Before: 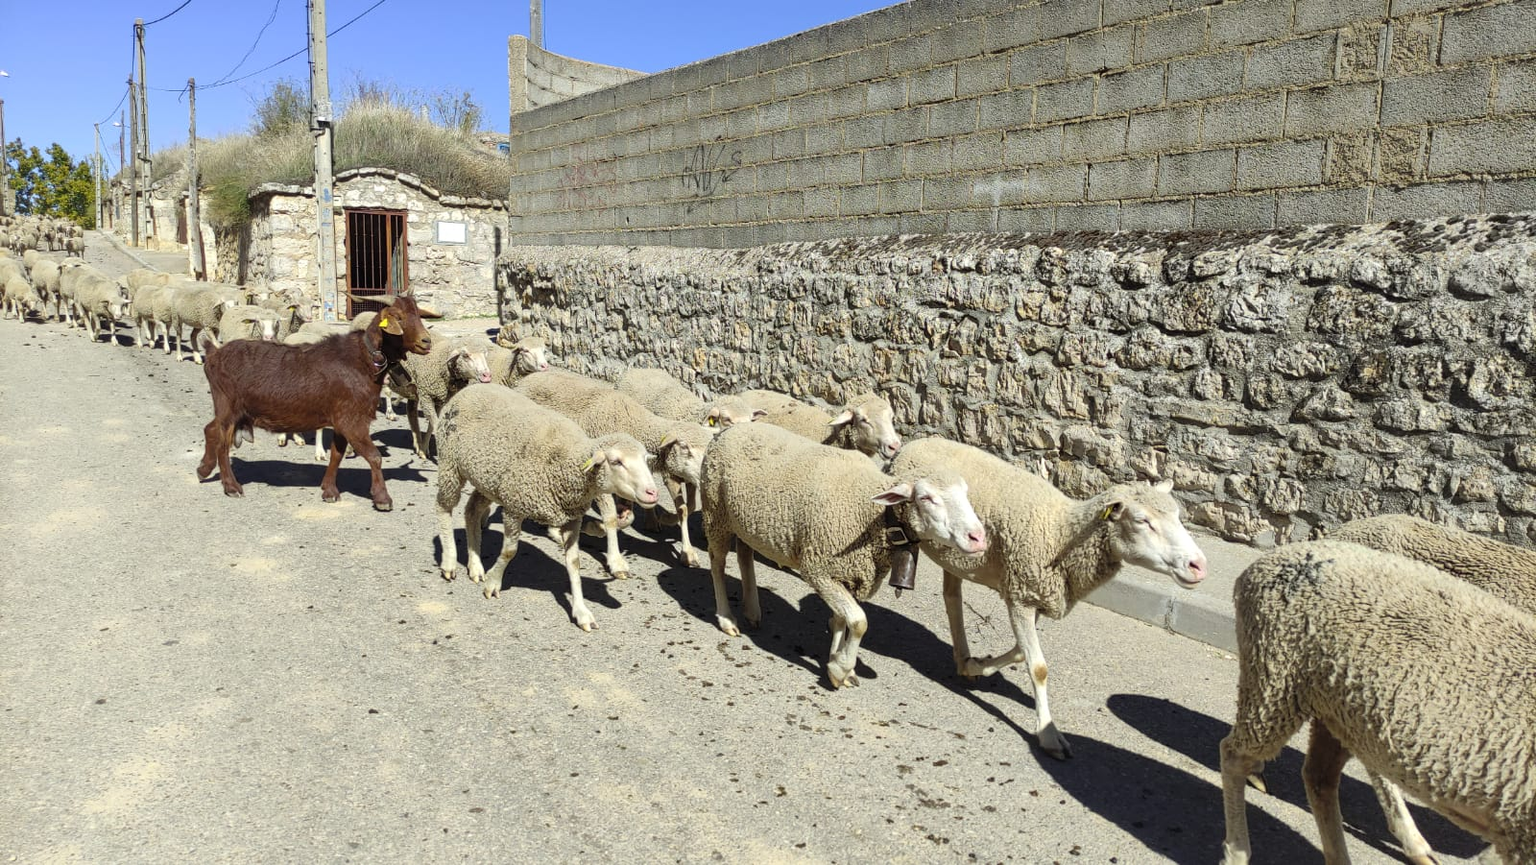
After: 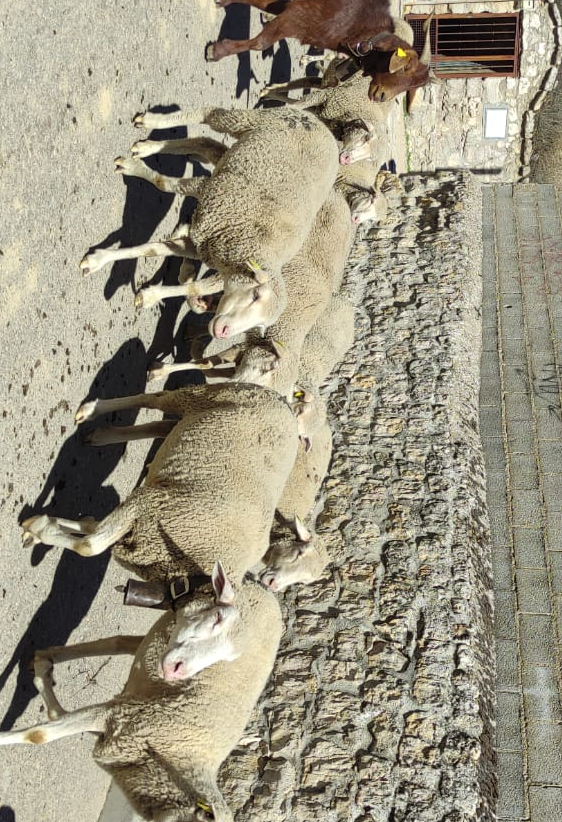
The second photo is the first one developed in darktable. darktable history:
orientation: orientation rotate -90°
crop and rotate: left 18.171%, top 21.749%, right 19.428%, bottom 26.83%
